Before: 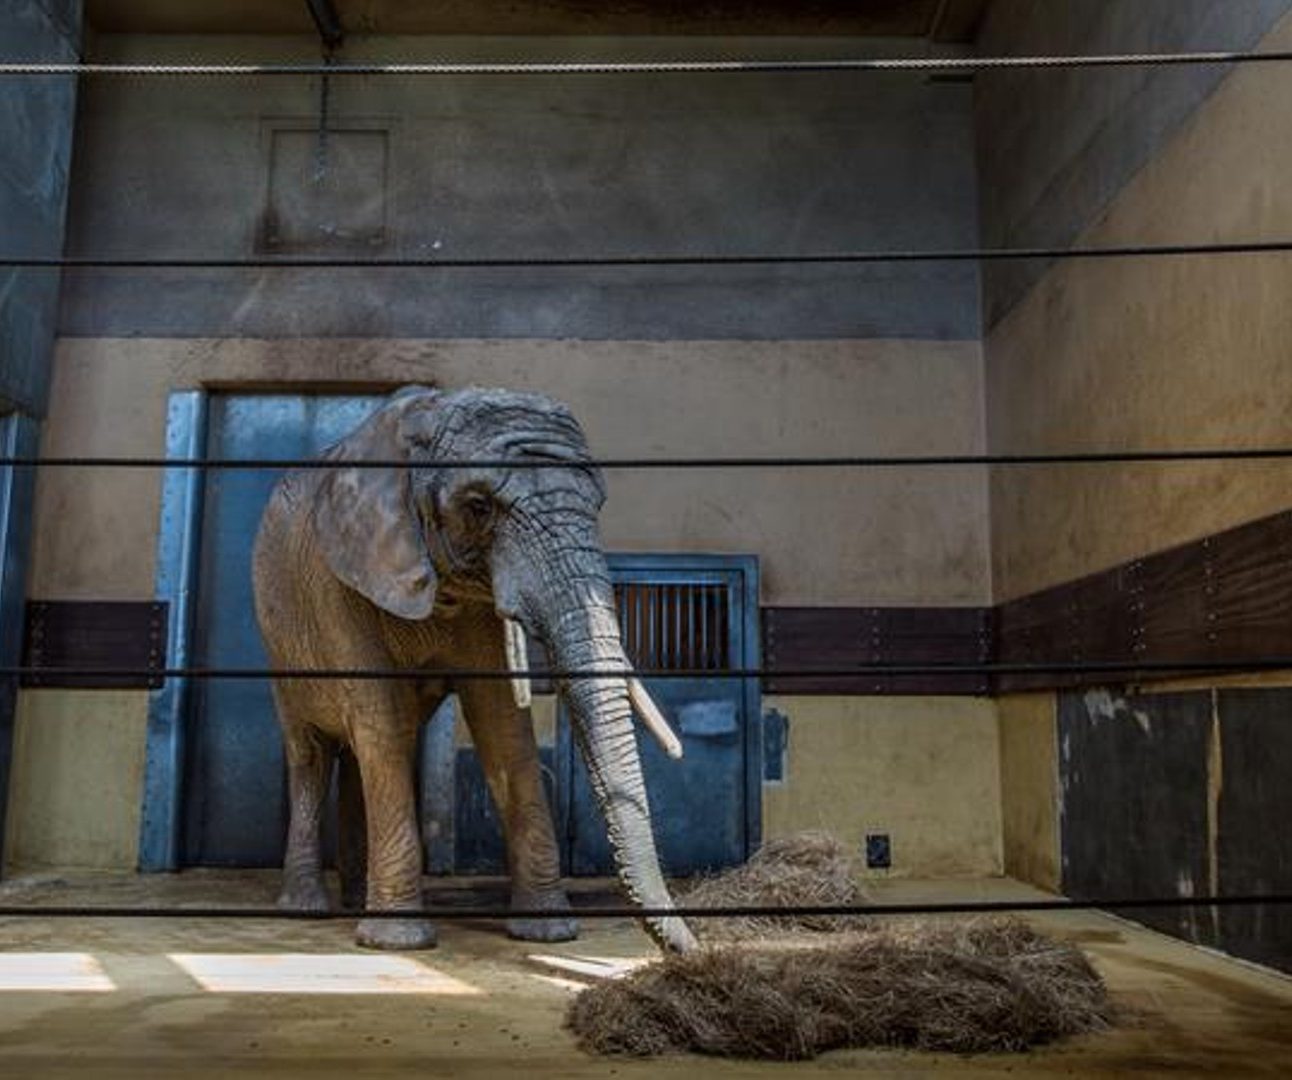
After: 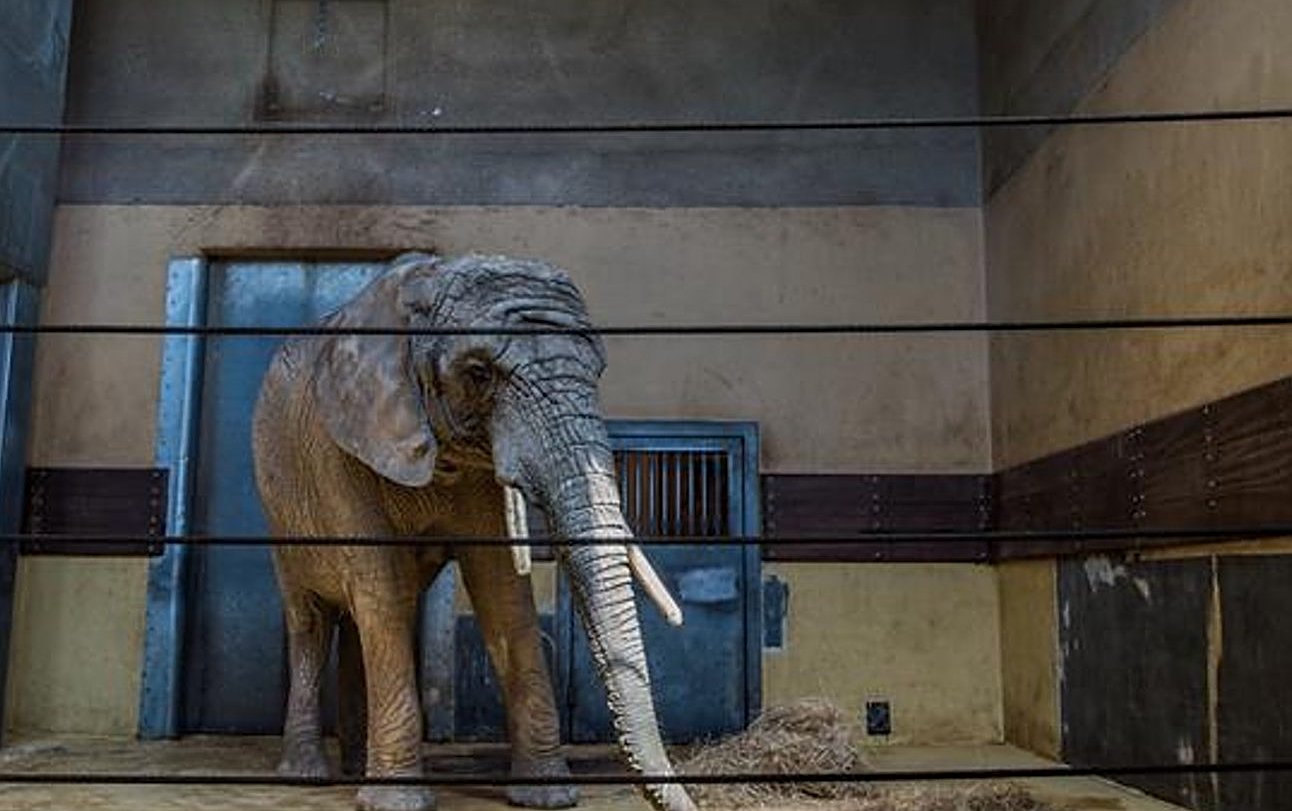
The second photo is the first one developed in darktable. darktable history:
sharpen: on, module defaults
crop and rotate: top 12.367%, bottom 12.5%
